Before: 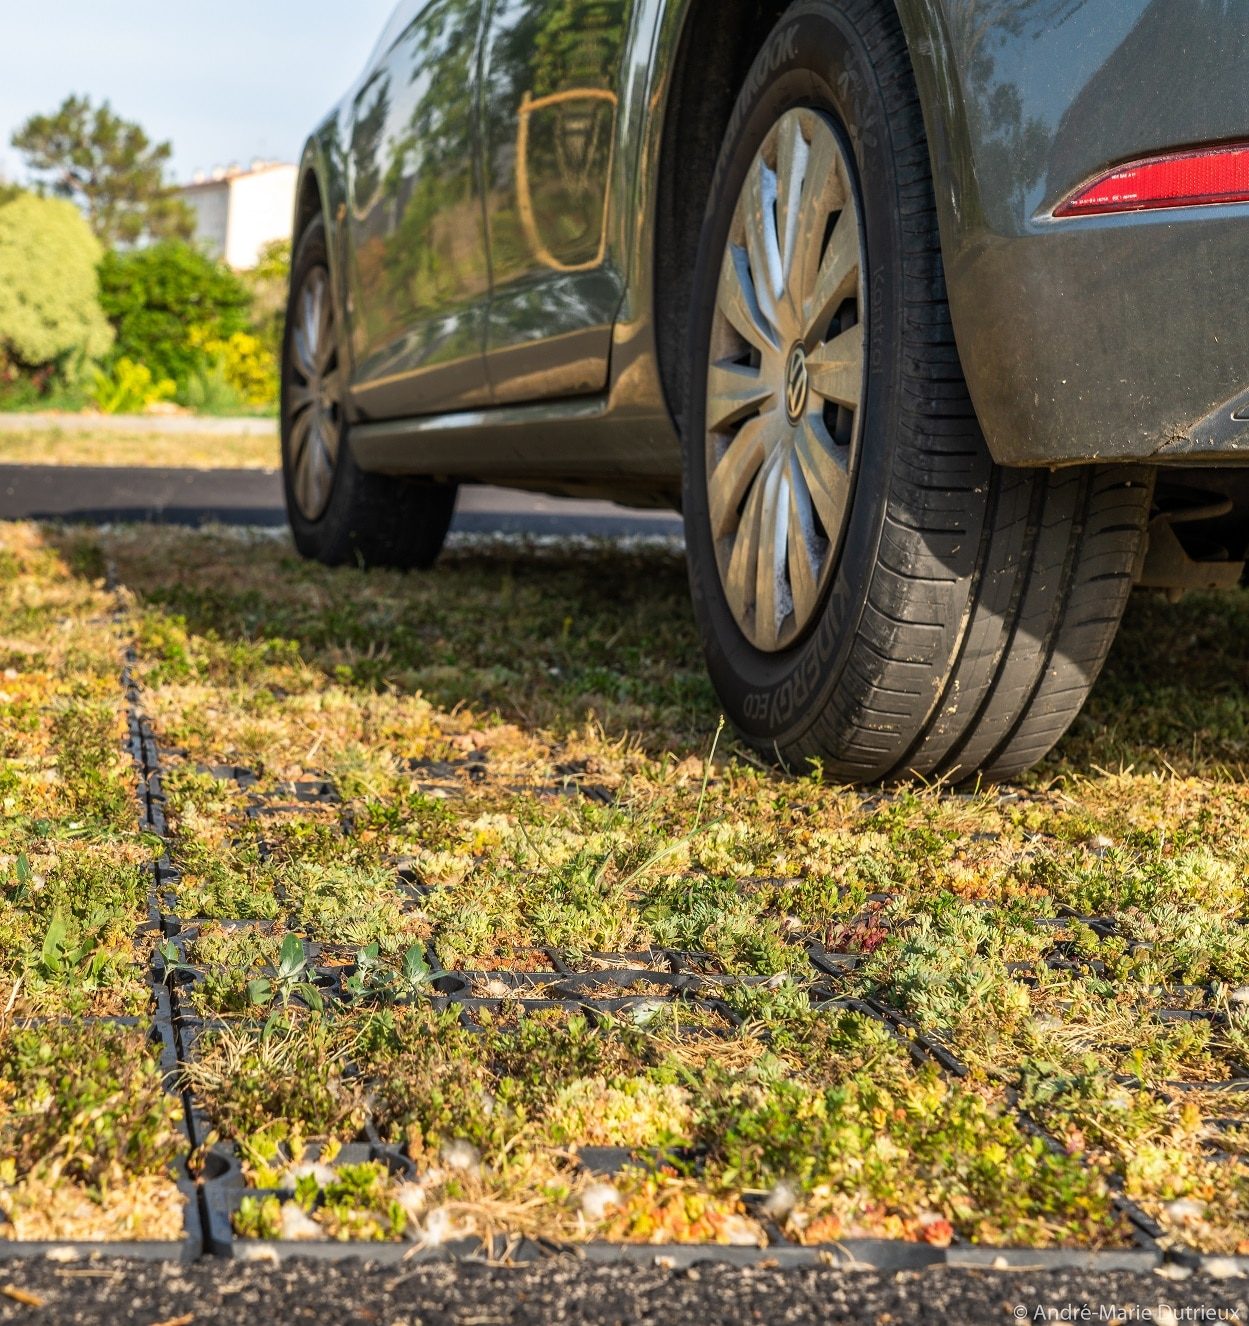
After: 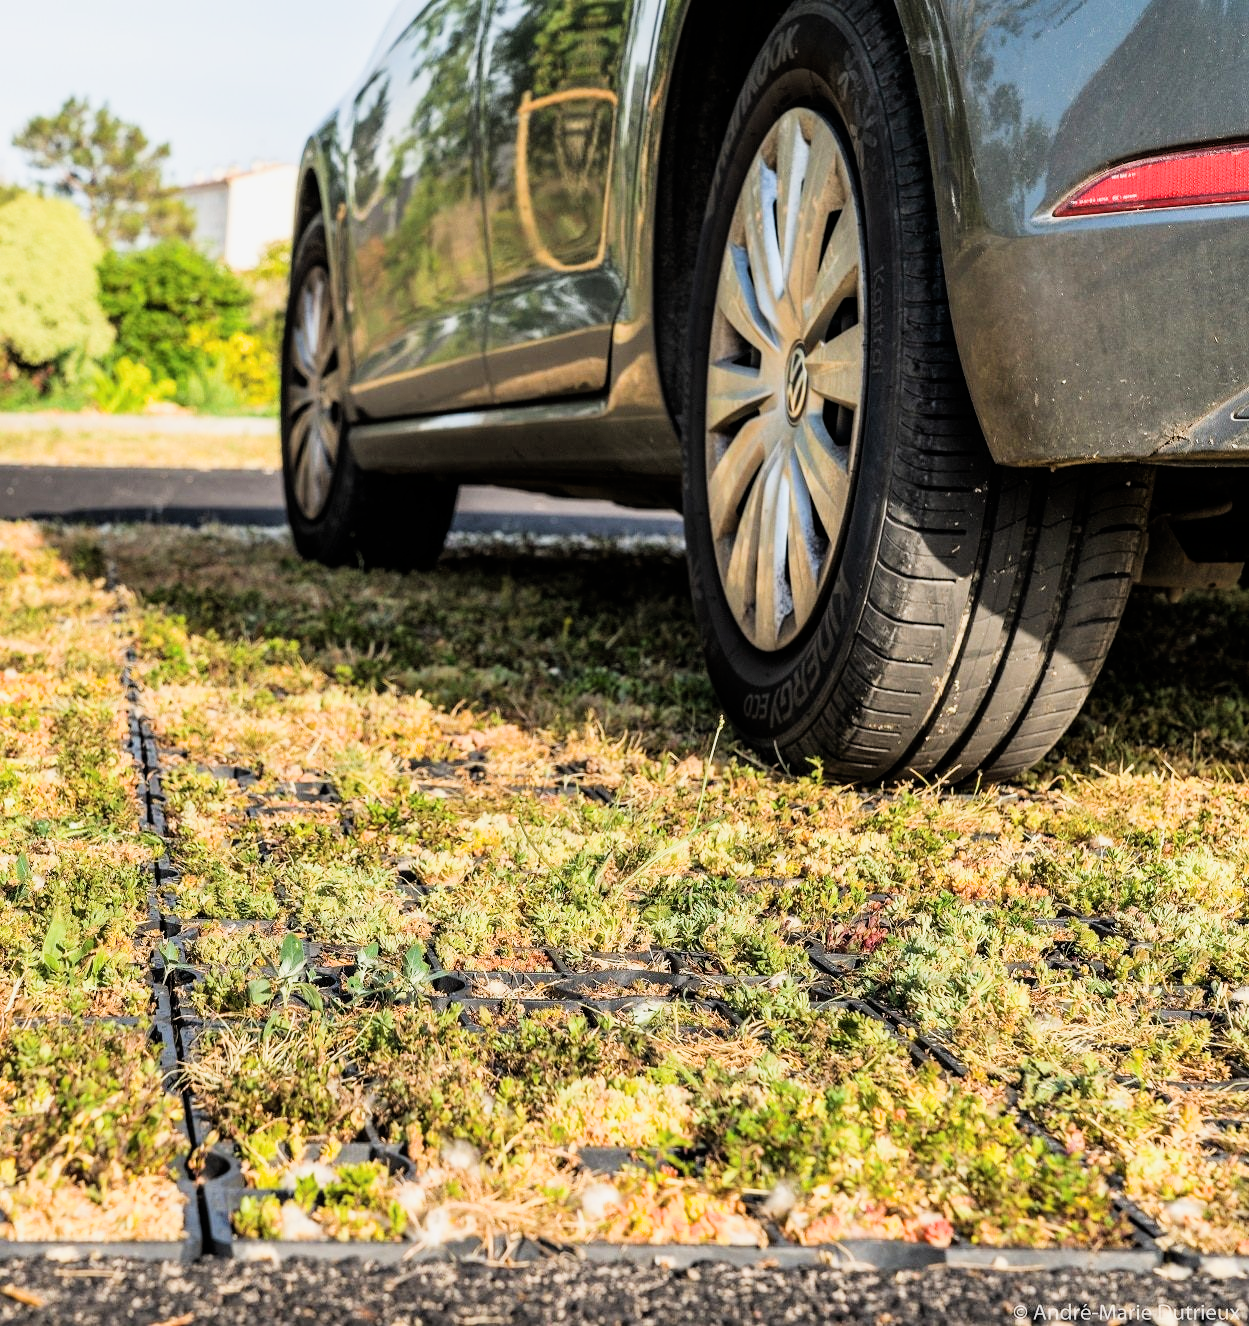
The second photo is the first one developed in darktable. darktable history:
exposure: black level correction -0.002, exposure 0.708 EV, compensate exposure bias true, compensate highlight preservation false
filmic rgb: black relative exposure -5 EV, hardness 2.88, contrast 1.3, highlights saturation mix -30%
